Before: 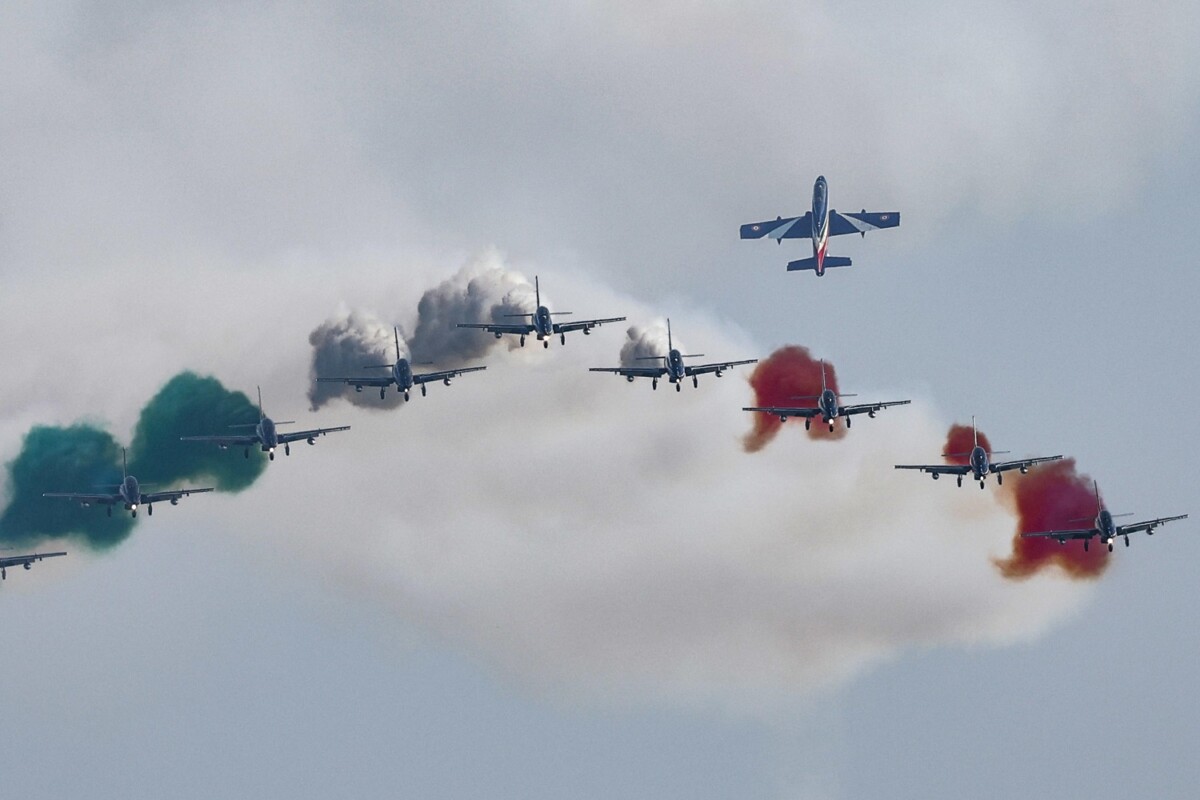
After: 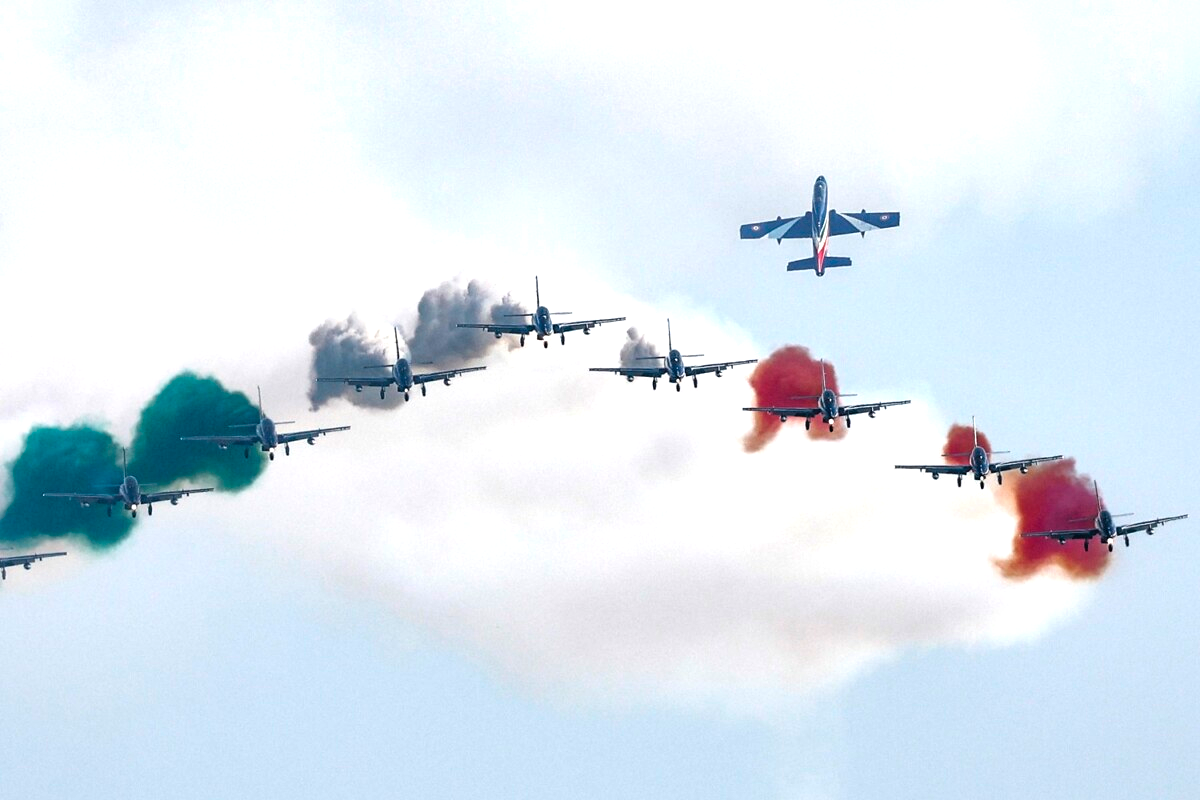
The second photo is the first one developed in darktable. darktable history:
tone equalizer: -8 EV -1.12 EV, -7 EV -1.03 EV, -6 EV -0.885 EV, -5 EV -0.607 EV, -3 EV 0.592 EV, -2 EV 0.879 EV, -1 EV 0.995 EV, +0 EV 1.07 EV, luminance estimator HSV value / RGB max
